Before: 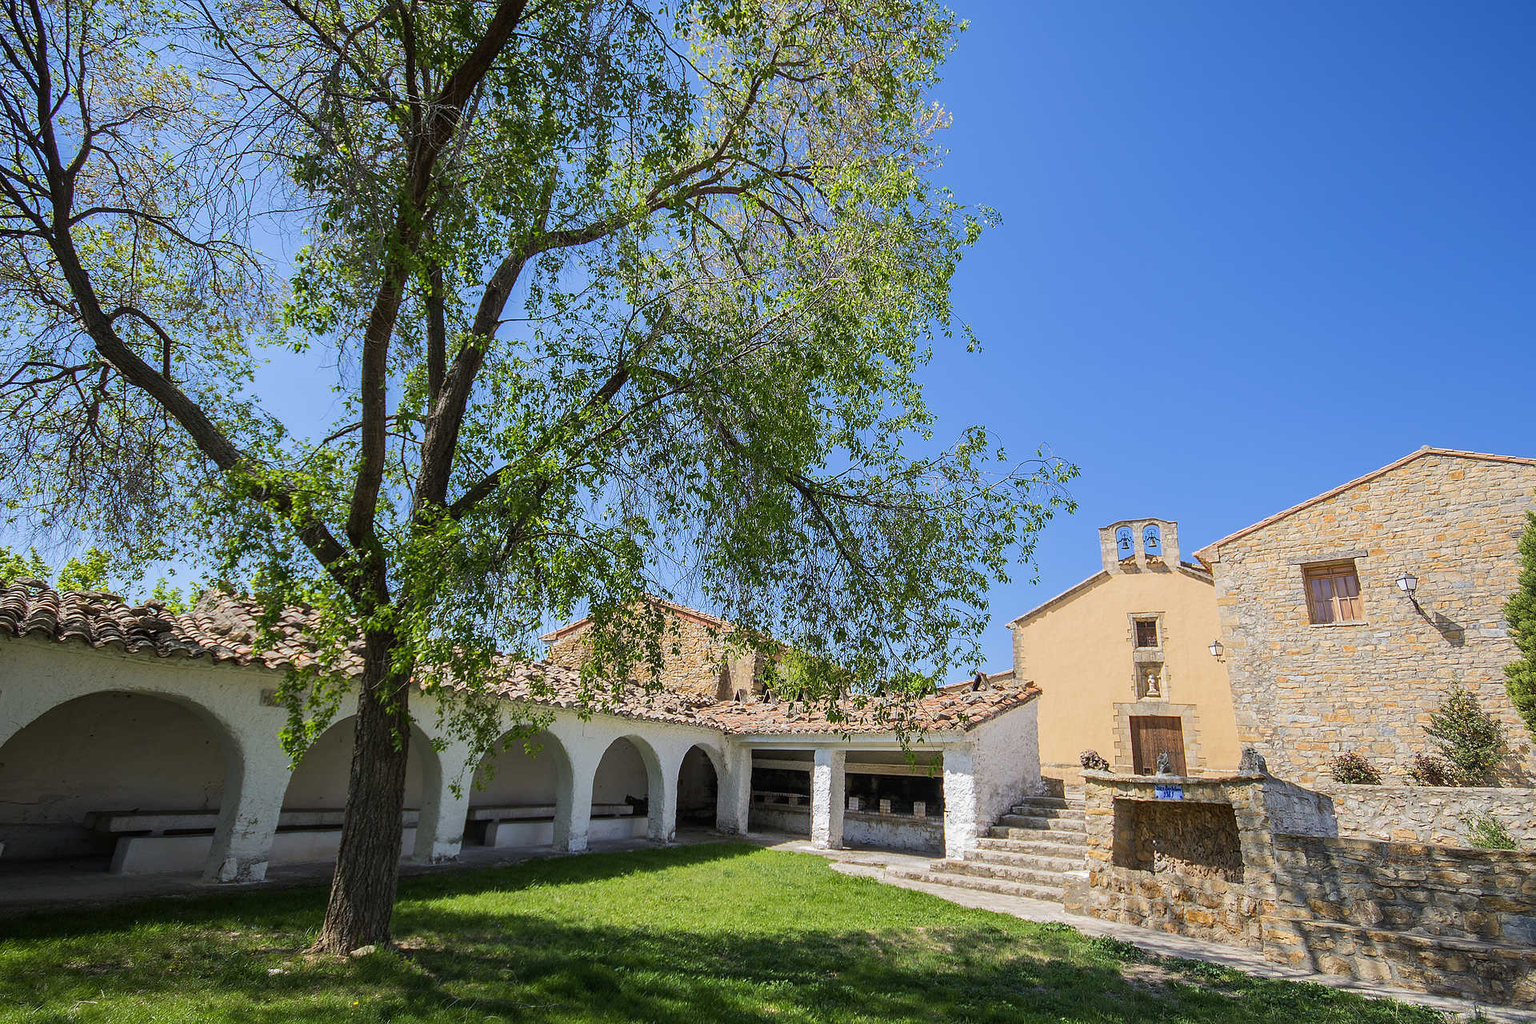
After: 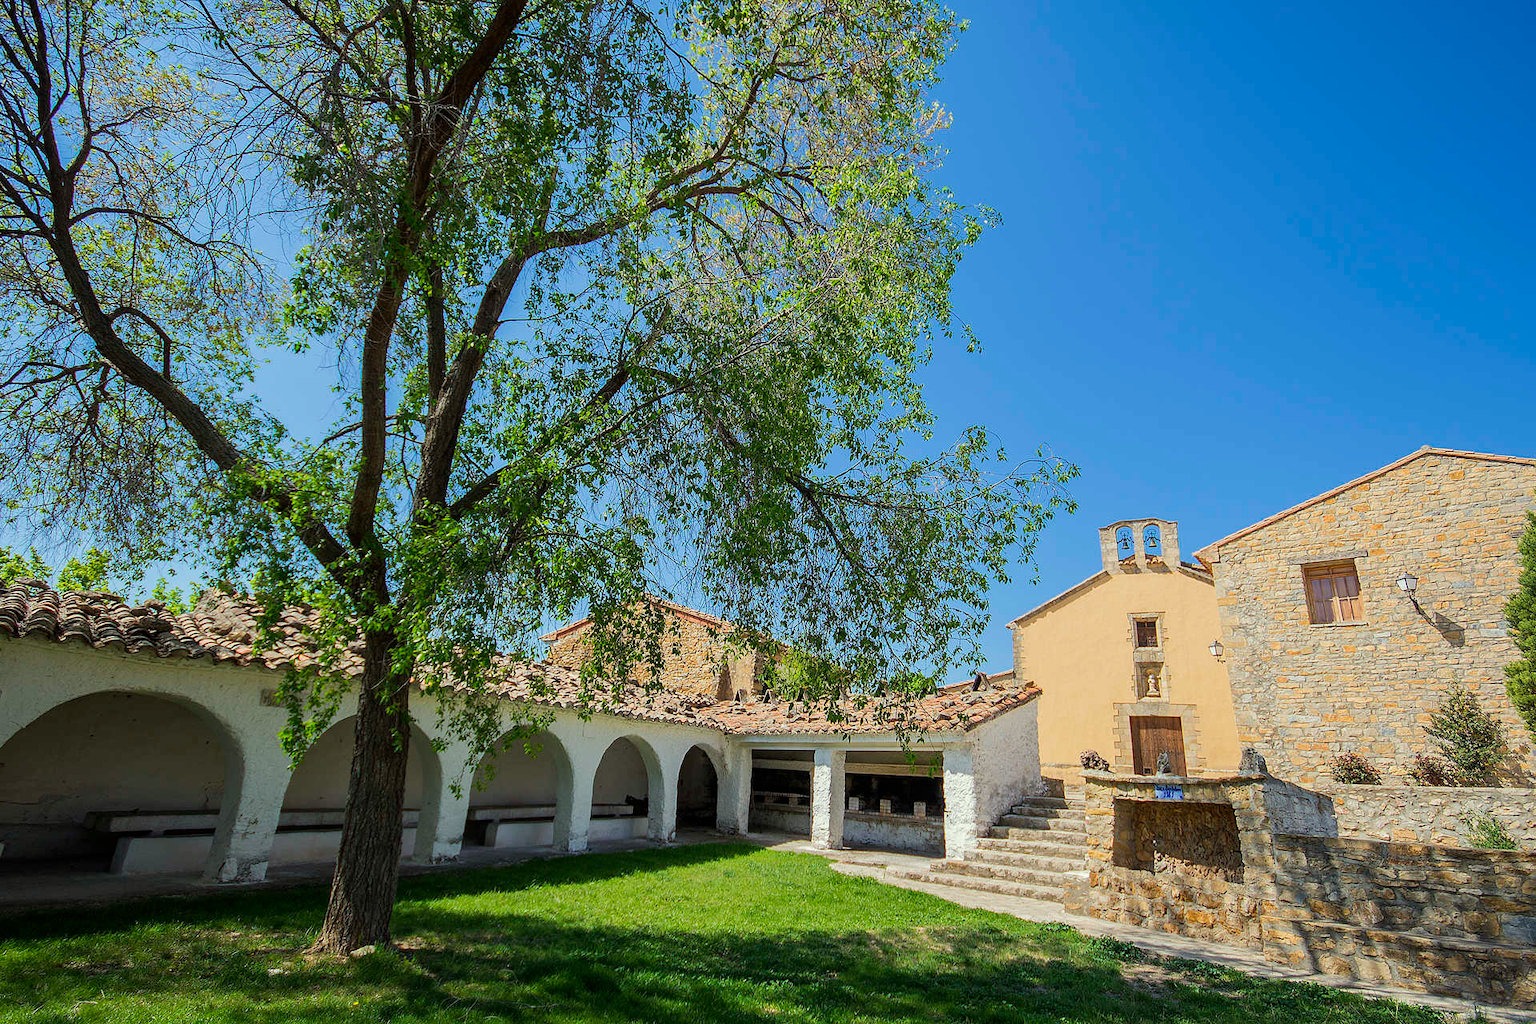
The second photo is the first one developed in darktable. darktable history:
exposure: exposure -0.069 EV, compensate highlight preservation false
color correction: highlights a* -4.24, highlights b* 6.78
